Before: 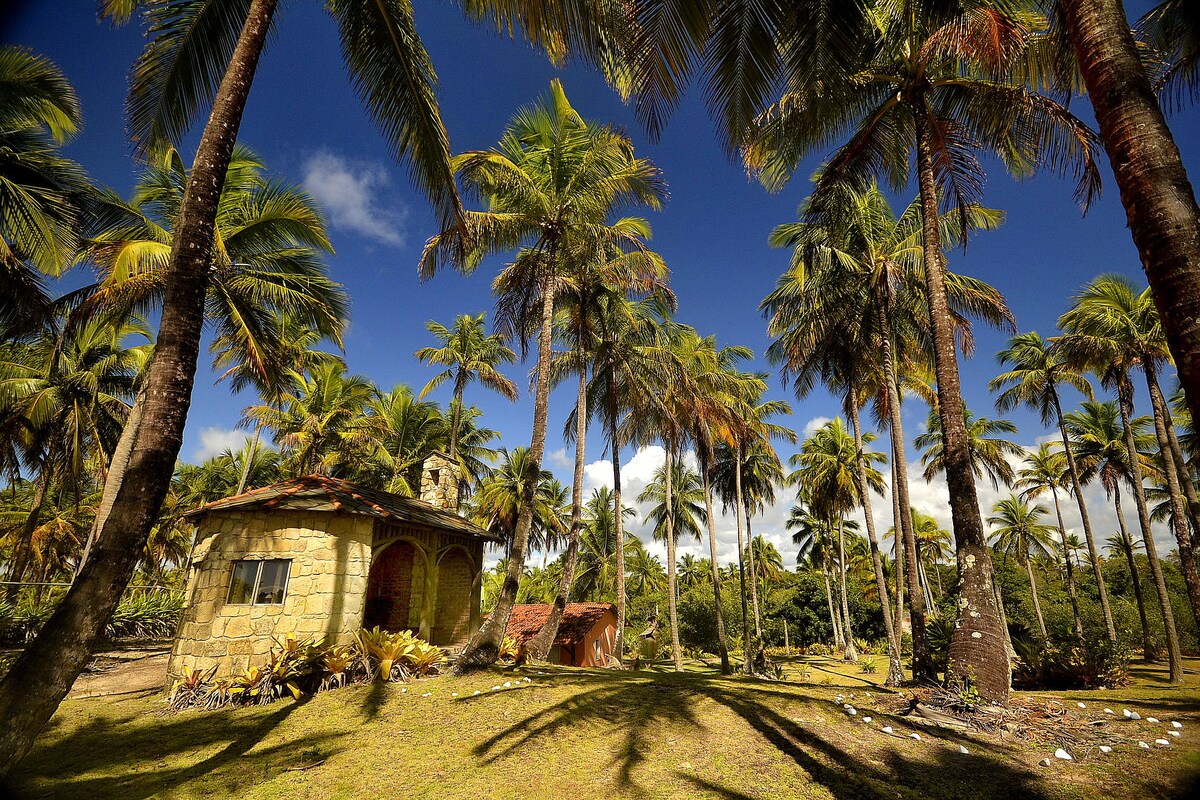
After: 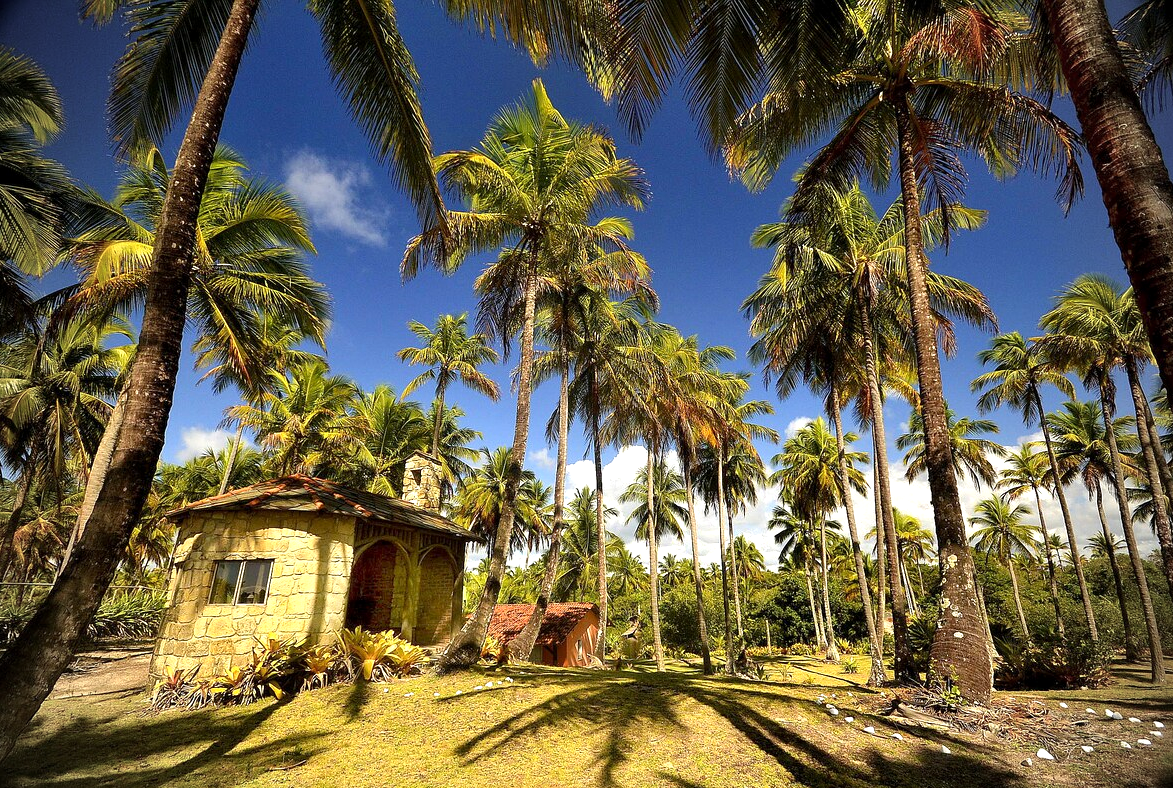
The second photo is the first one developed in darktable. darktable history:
crop and rotate: left 1.511%, right 0.68%, bottom 1.418%
exposure: black level correction 0.001, exposure 0.5 EV, compensate exposure bias true, compensate highlight preservation false
vignetting: brightness -0.294, unbound false
